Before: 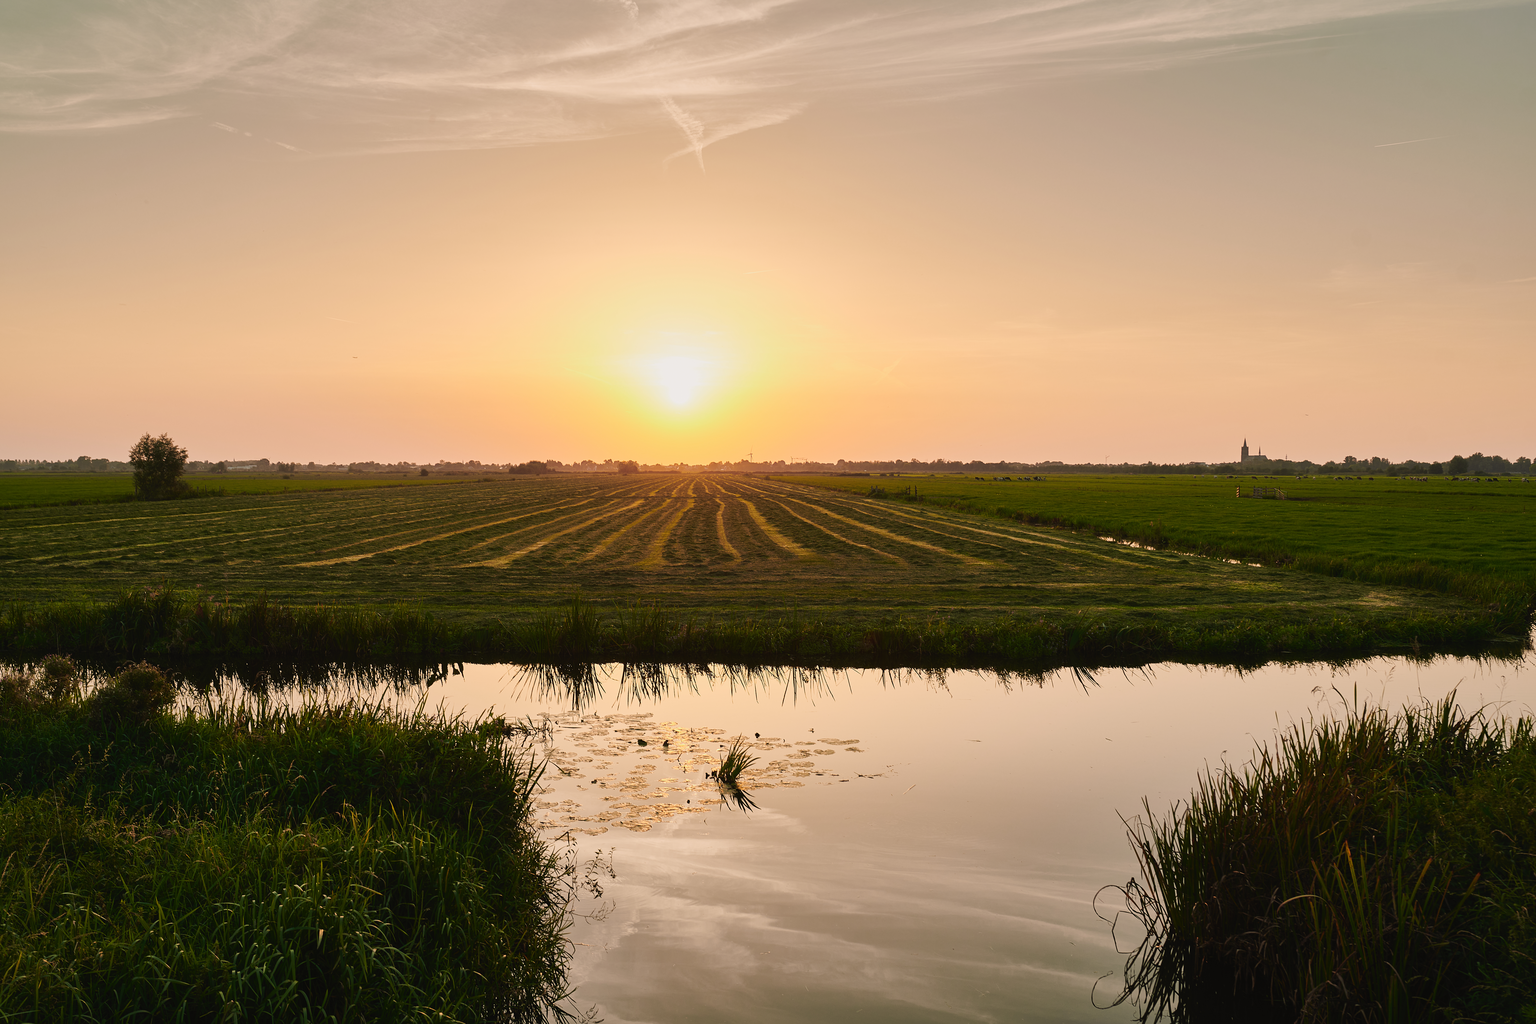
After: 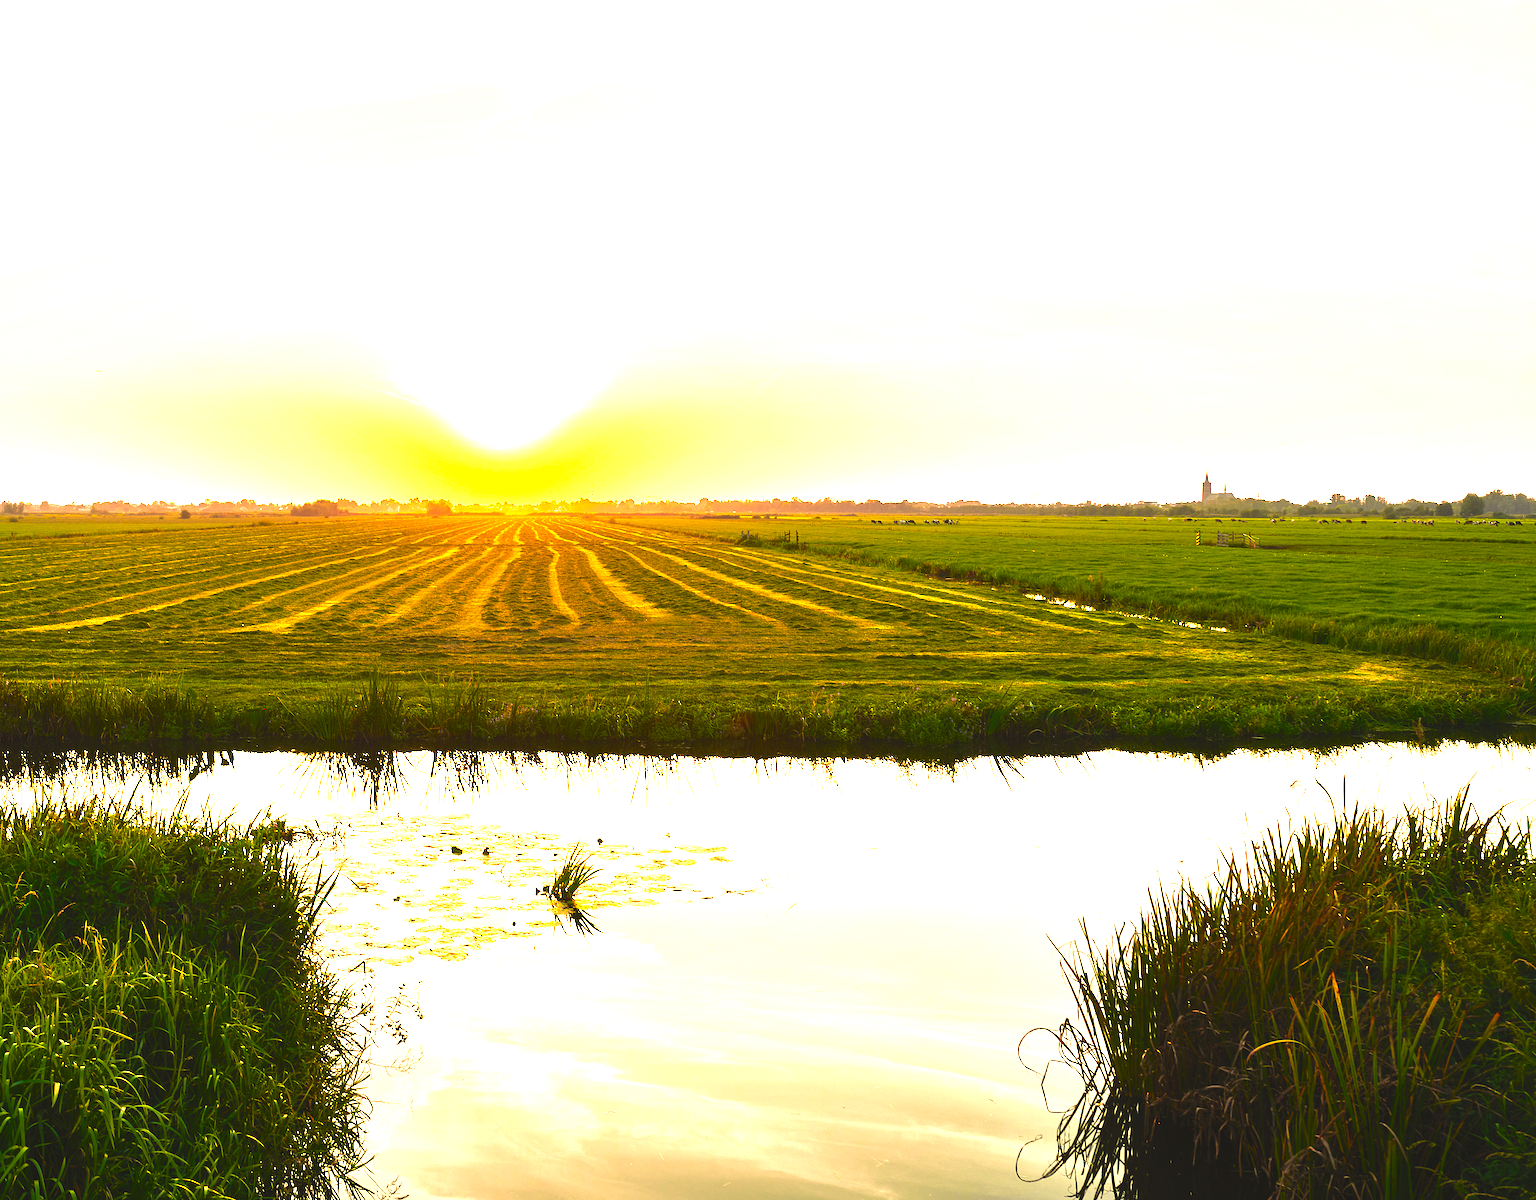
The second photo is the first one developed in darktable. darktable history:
exposure: exposure 1.999 EV, compensate highlight preservation false
color balance rgb: linear chroma grading › global chroma 9.051%, perceptual saturation grading › global saturation 30.334%, perceptual brilliance grading › highlights 6.647%, perceptual brilliance grading › mid-tones 17.388%, perceptual brilliance grading › shadows -5.22%
crop and rotate: left 17.95%, top 5.833%, right 1.701%
